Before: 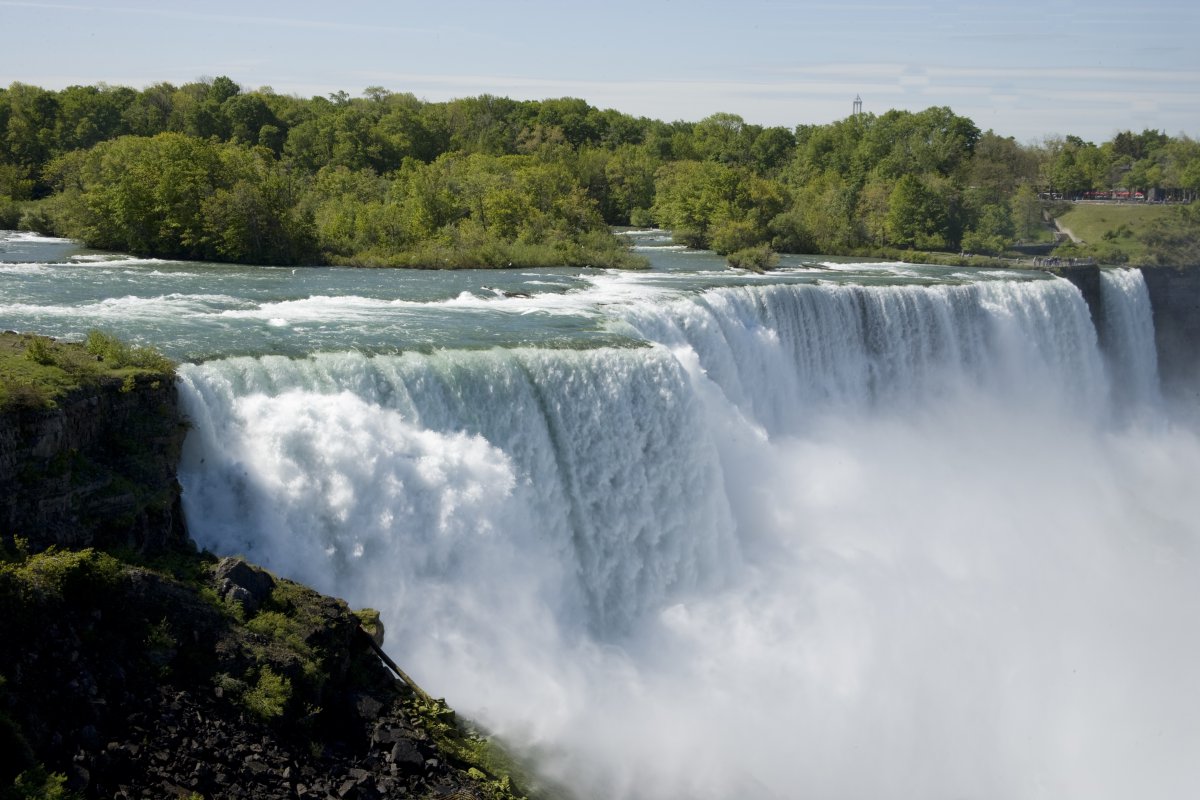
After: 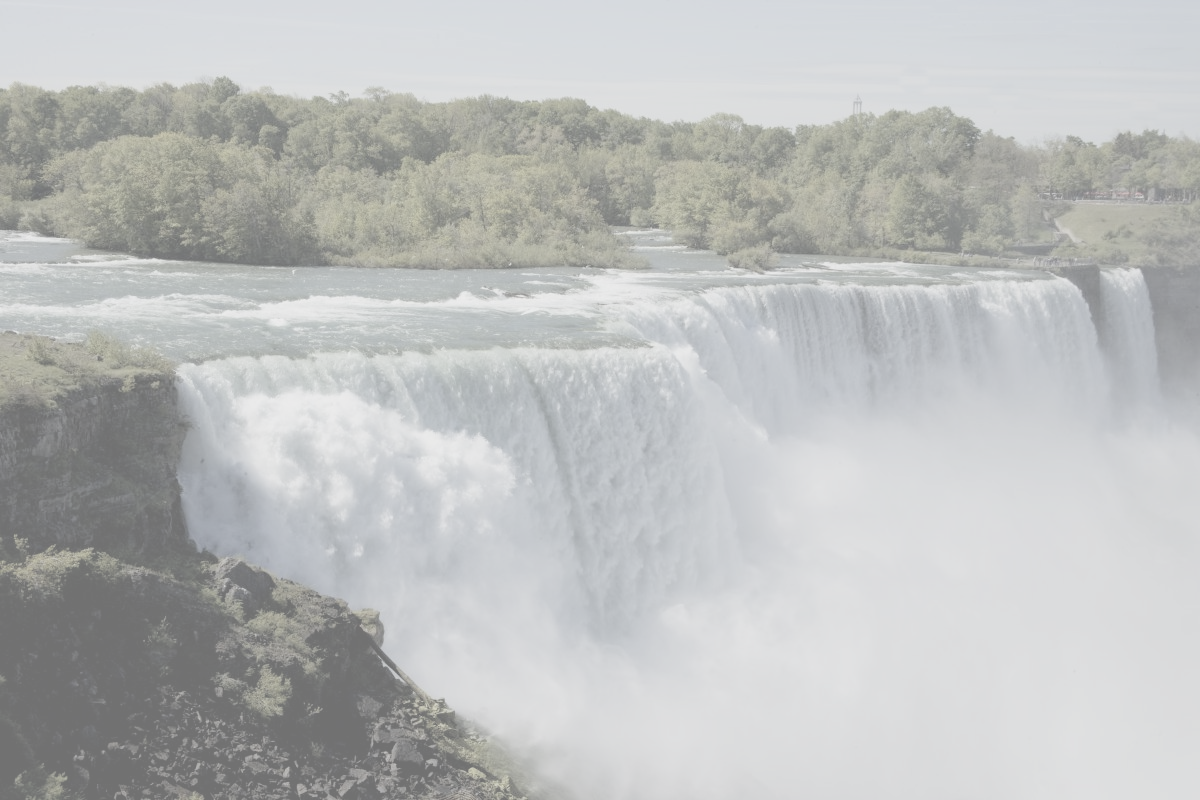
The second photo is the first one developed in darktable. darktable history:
contrast brightness saturation: contrast -0.31, brightness 0.752, saturation -0.769
